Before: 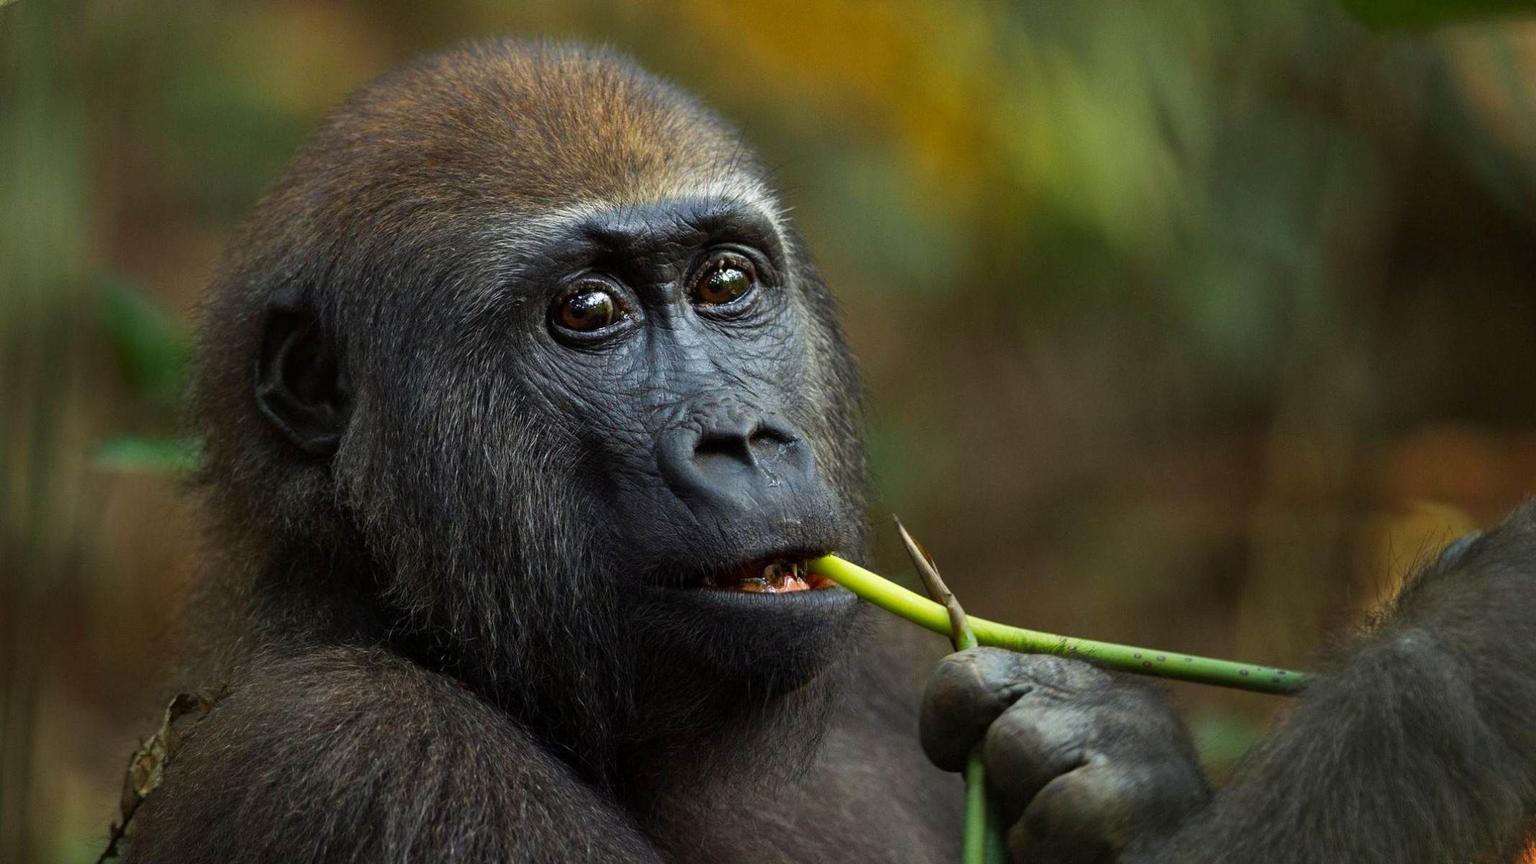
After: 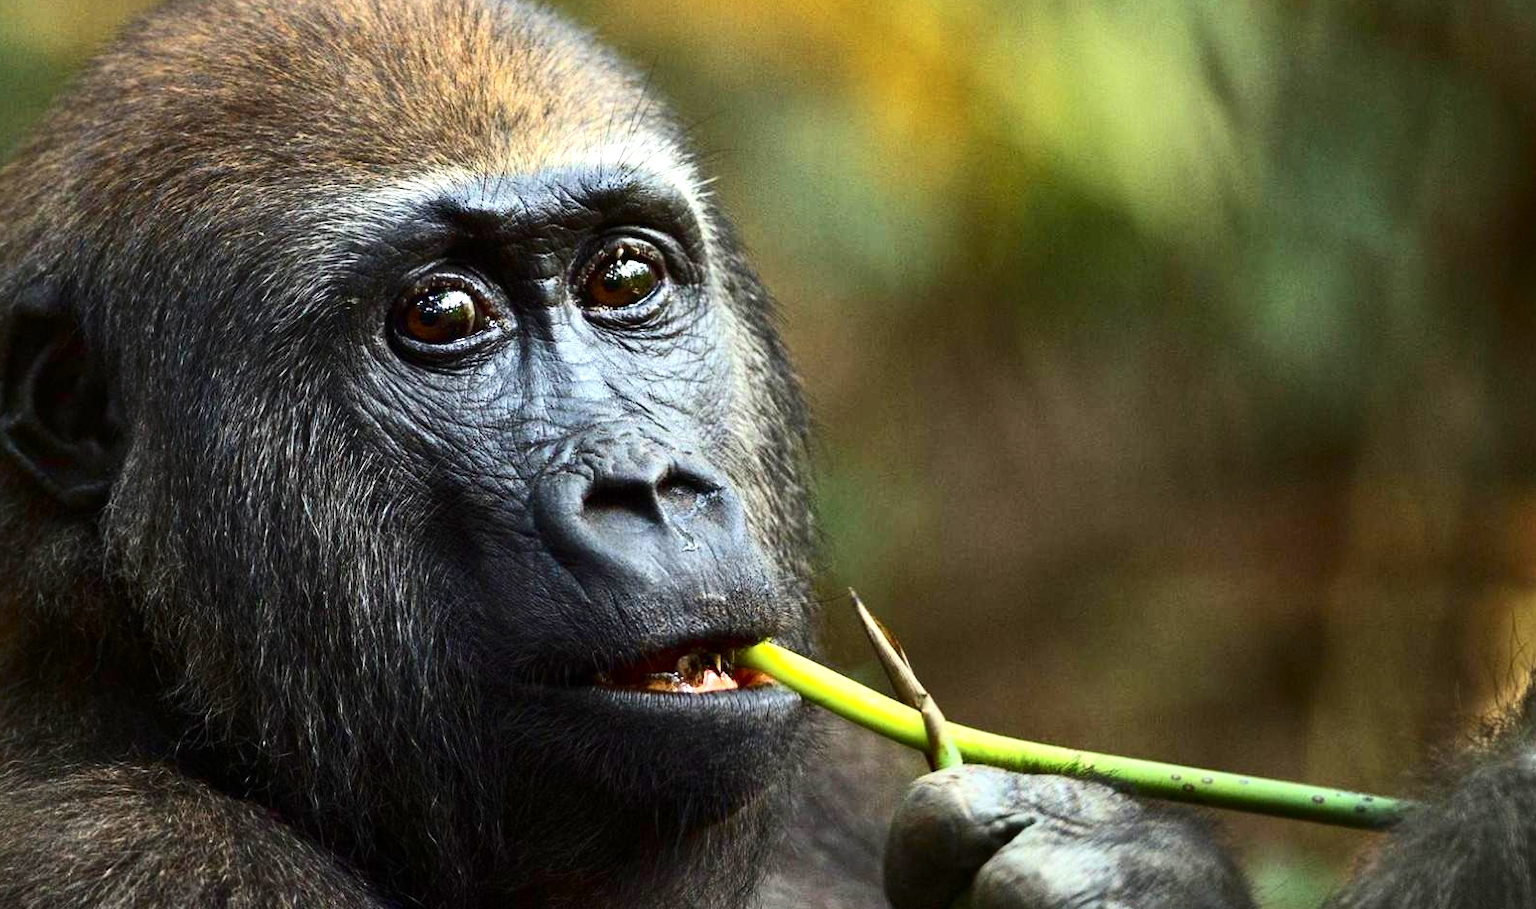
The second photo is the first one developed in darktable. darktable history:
crop: left 16.768%, top 8.653%, right 8.362%, bottom 12.485%
exposure: black level correction 0, exposure 1 EV, compensate exposure bias true, compensate highlight preservation false
contrast brightness saturation: contrast 0.28
